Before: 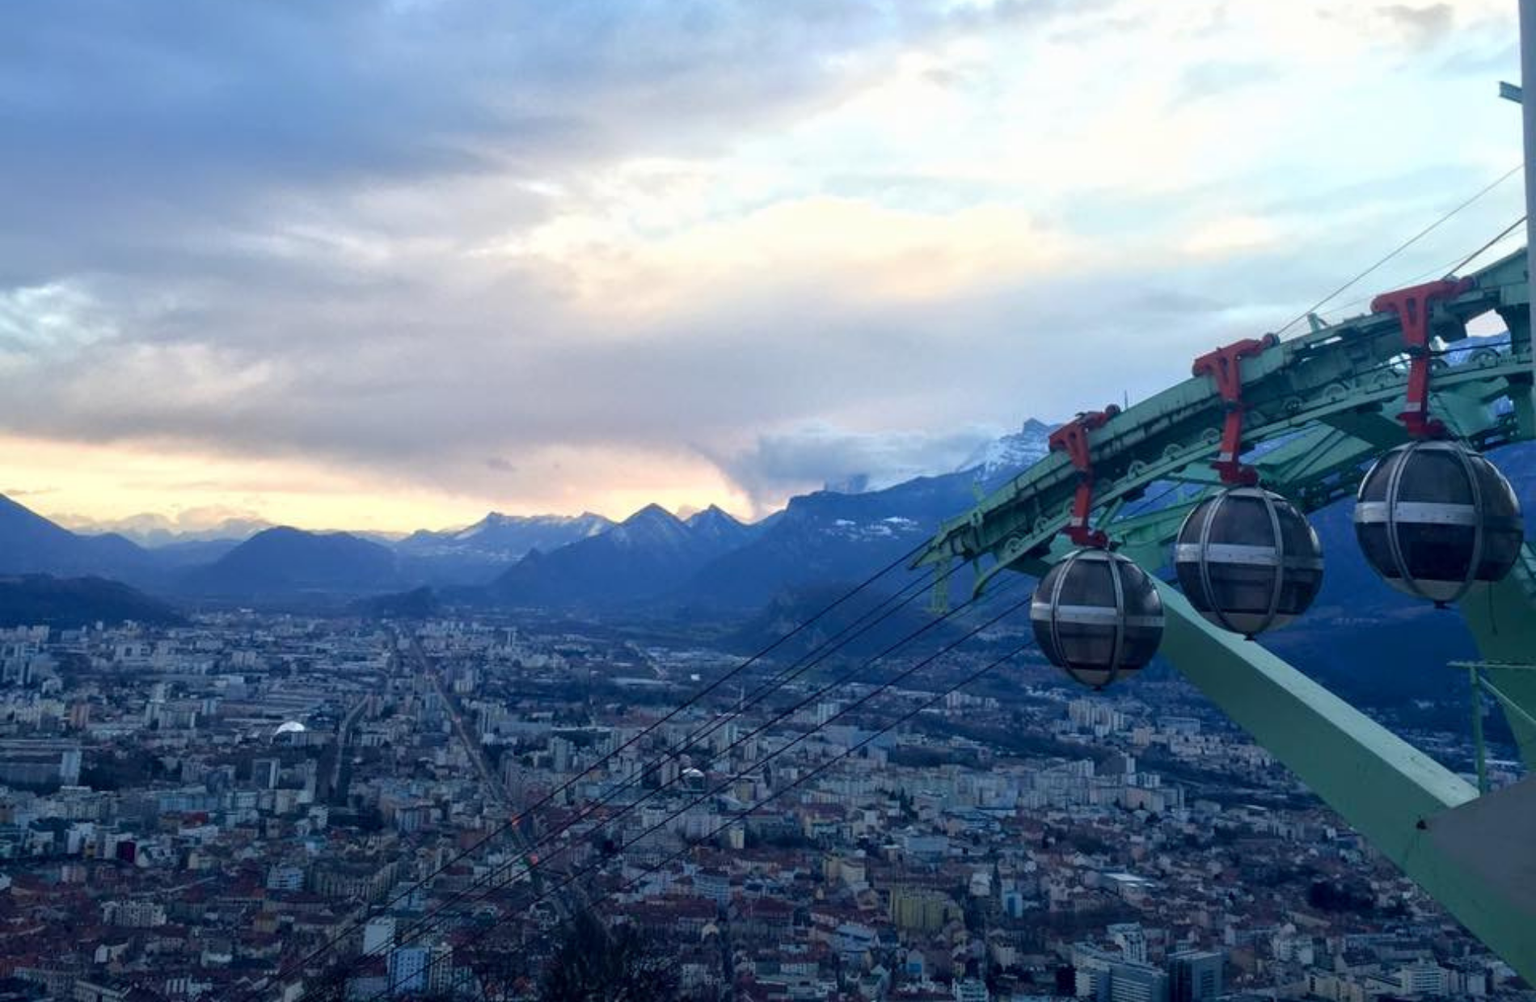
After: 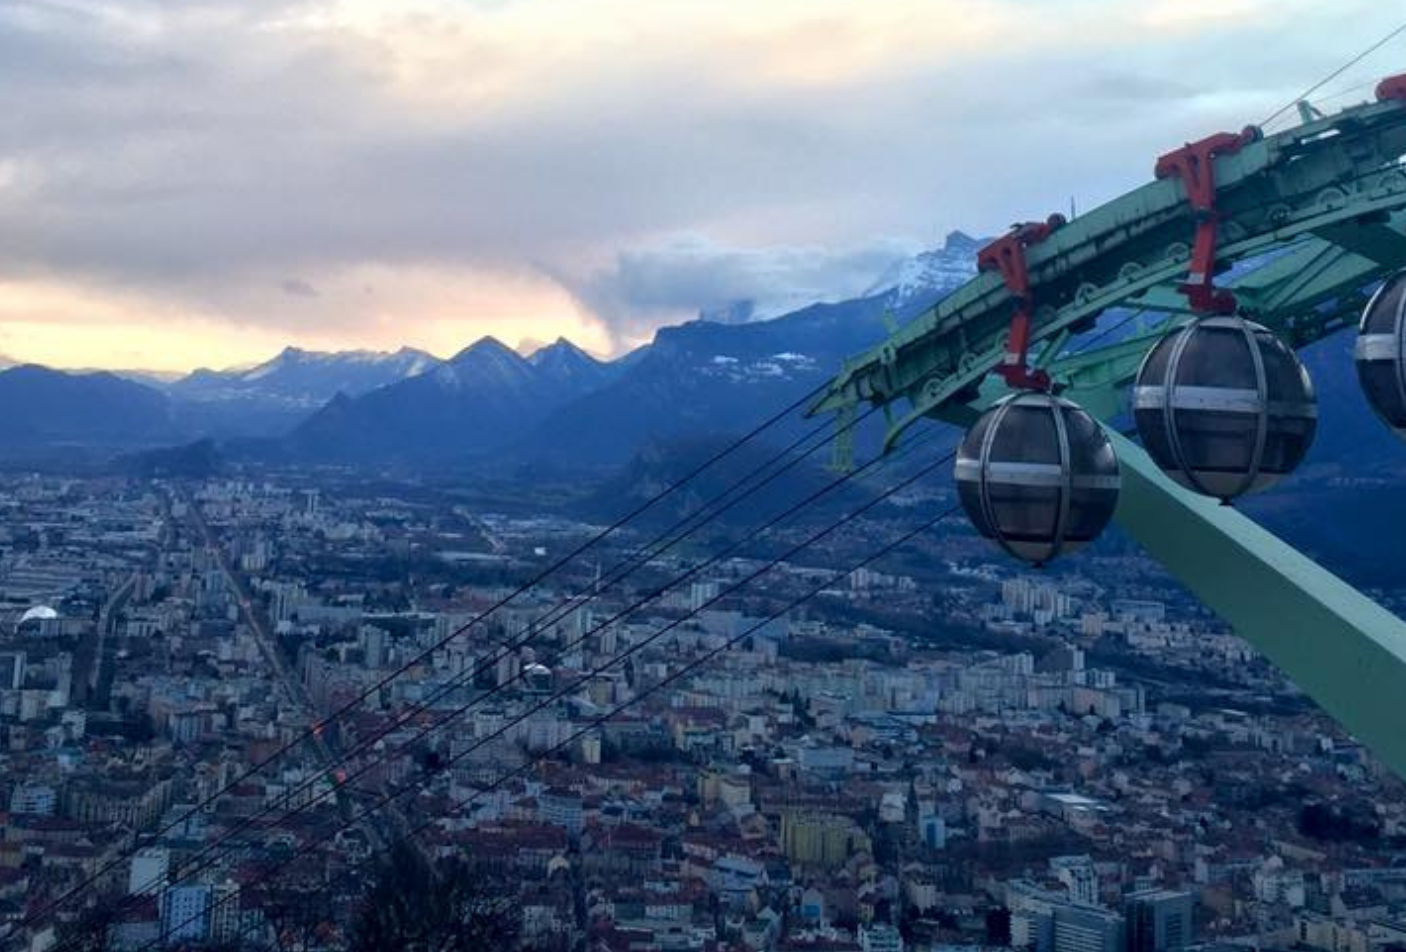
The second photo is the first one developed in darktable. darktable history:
crop: left 16.844%, top 23.223%, right 9.131%
